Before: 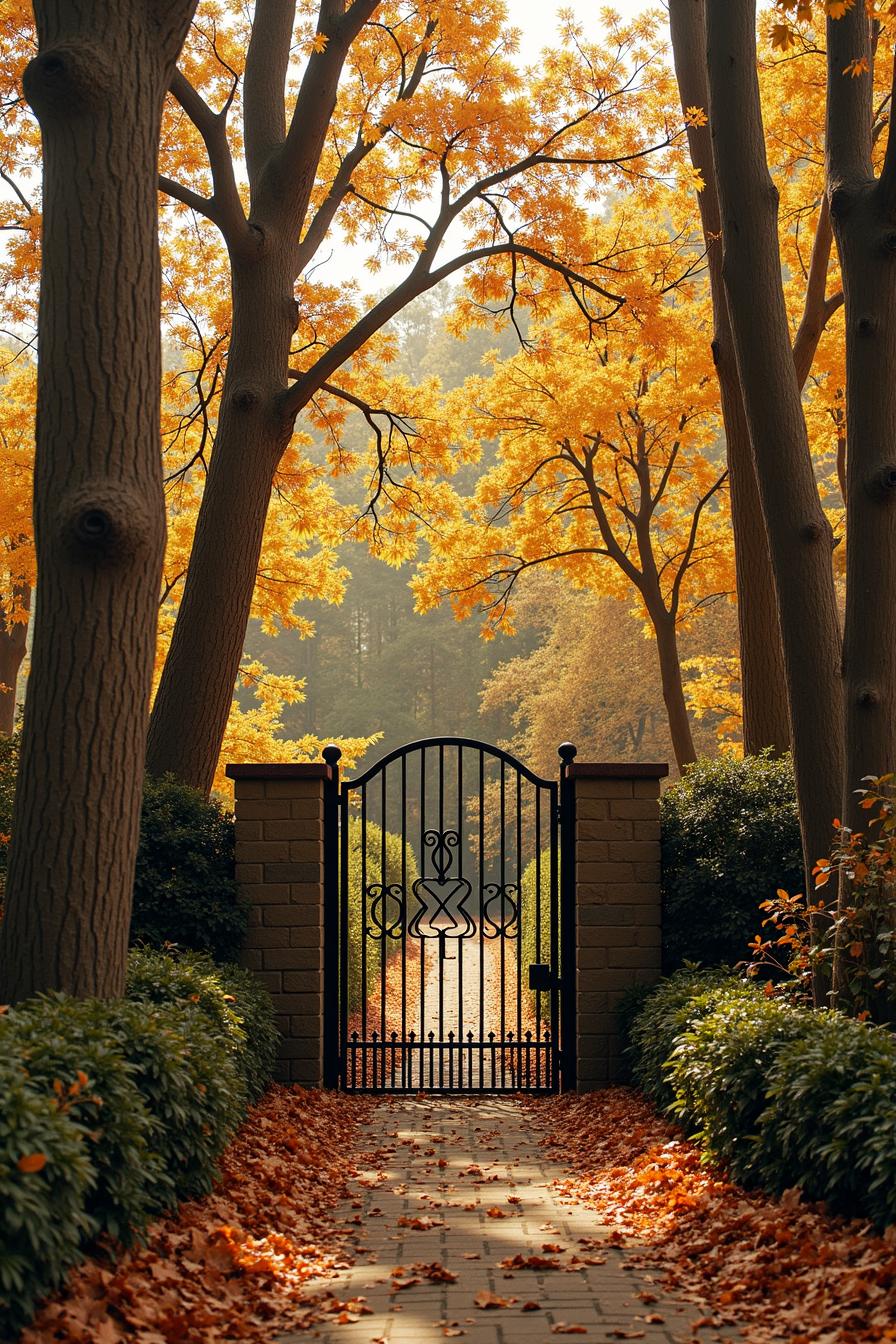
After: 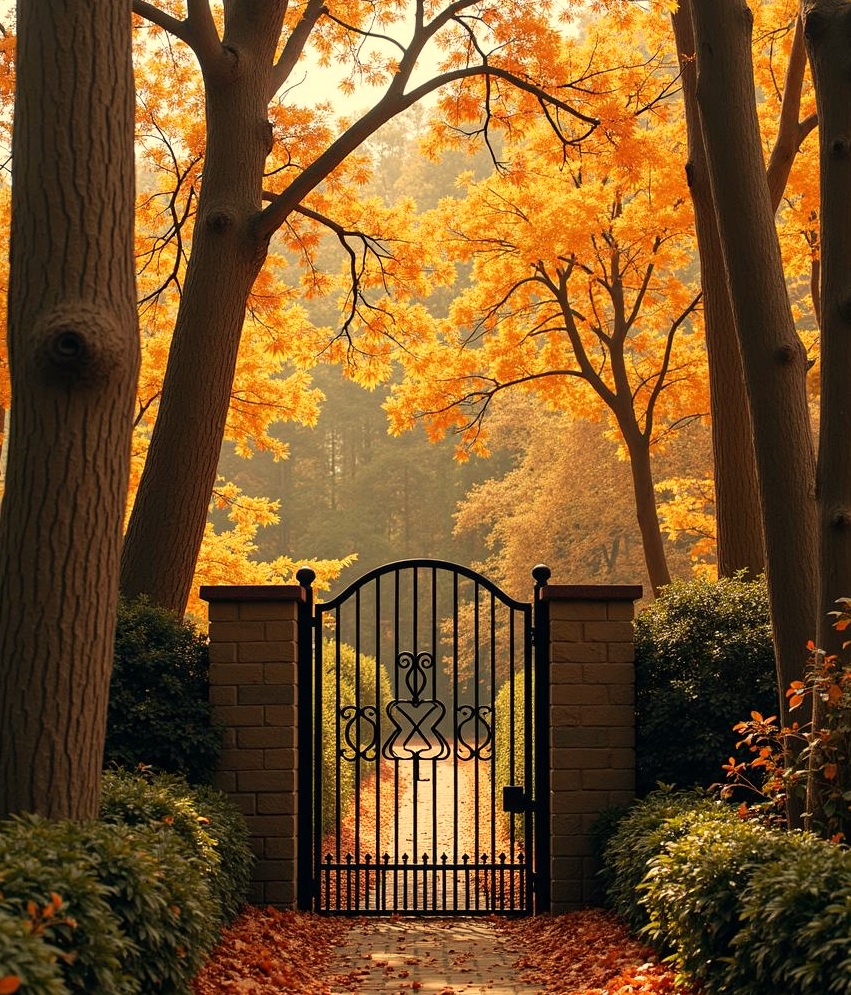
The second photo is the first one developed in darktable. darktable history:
crop and rotate: left 2.991%, top 13.302%, right 1.981%, bottom 12.636%
white balance: red 1.123, blue 0.83
